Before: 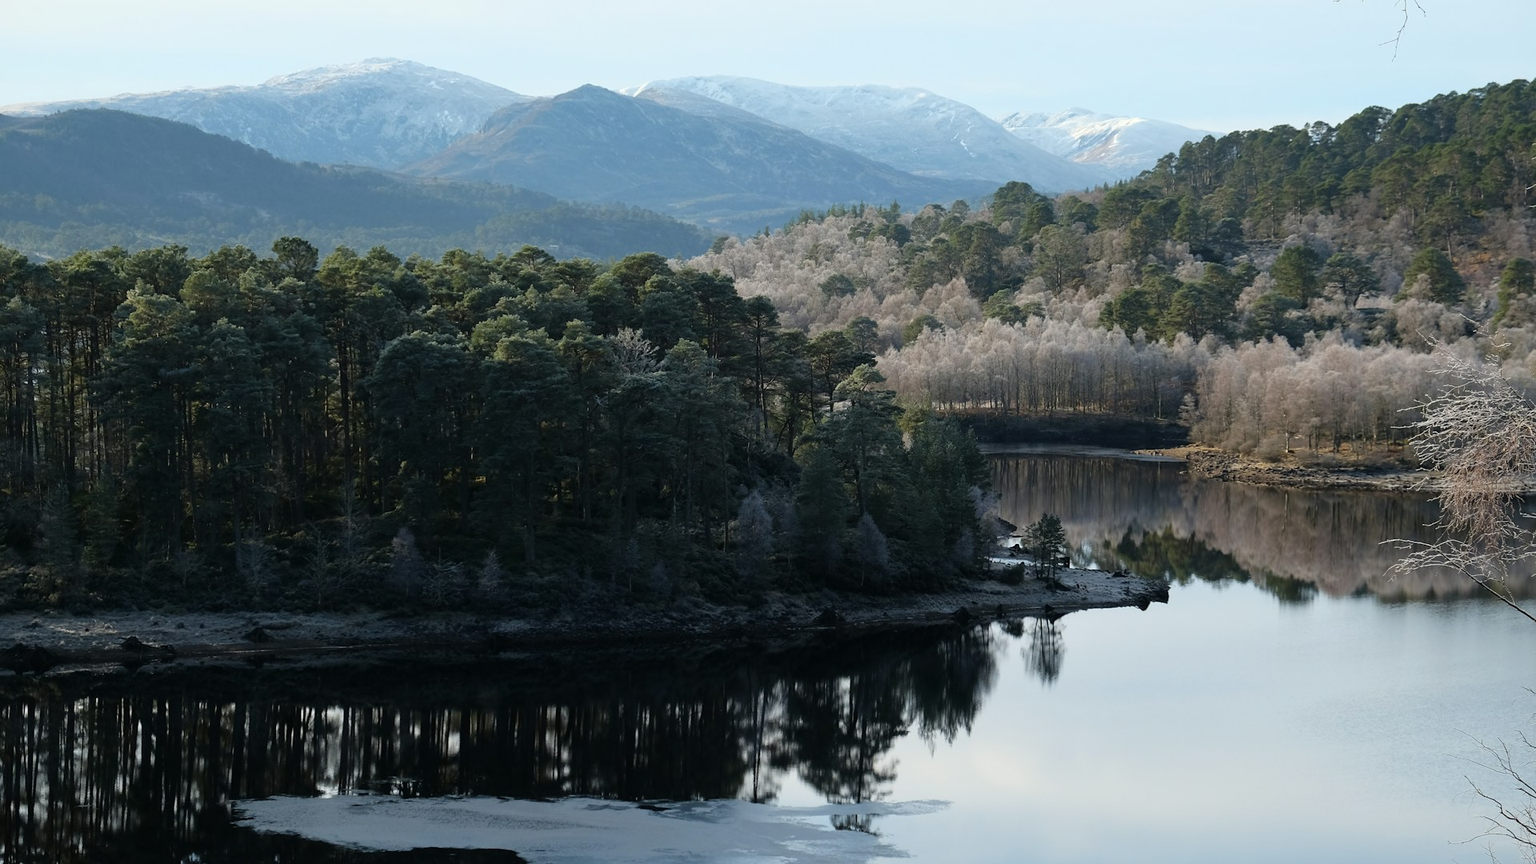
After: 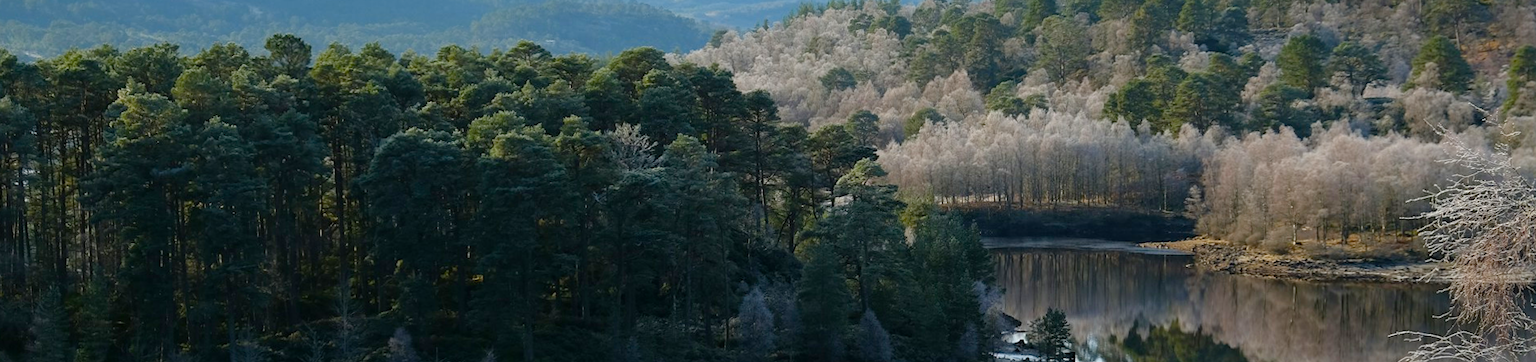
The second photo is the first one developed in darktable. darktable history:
color balance rgb: perceptual saturation grading › global saturation 35%, perceptual saturation grading › highlights -30%, perceptual saturation grading › shadows 35%, perceptual brilliance grading › global brilliance 3%, perceptual brilliance grading › highlights -3%, perceptual brilliance grading › shadows 3%
rotate and perspective: rotation -0.45°, automatic cropping original format, crop left 0.008, crop right 0.992, crop top 0.012, crop bottom 0.988
crop and rotate: top 23.84%, bottom 34.294%
